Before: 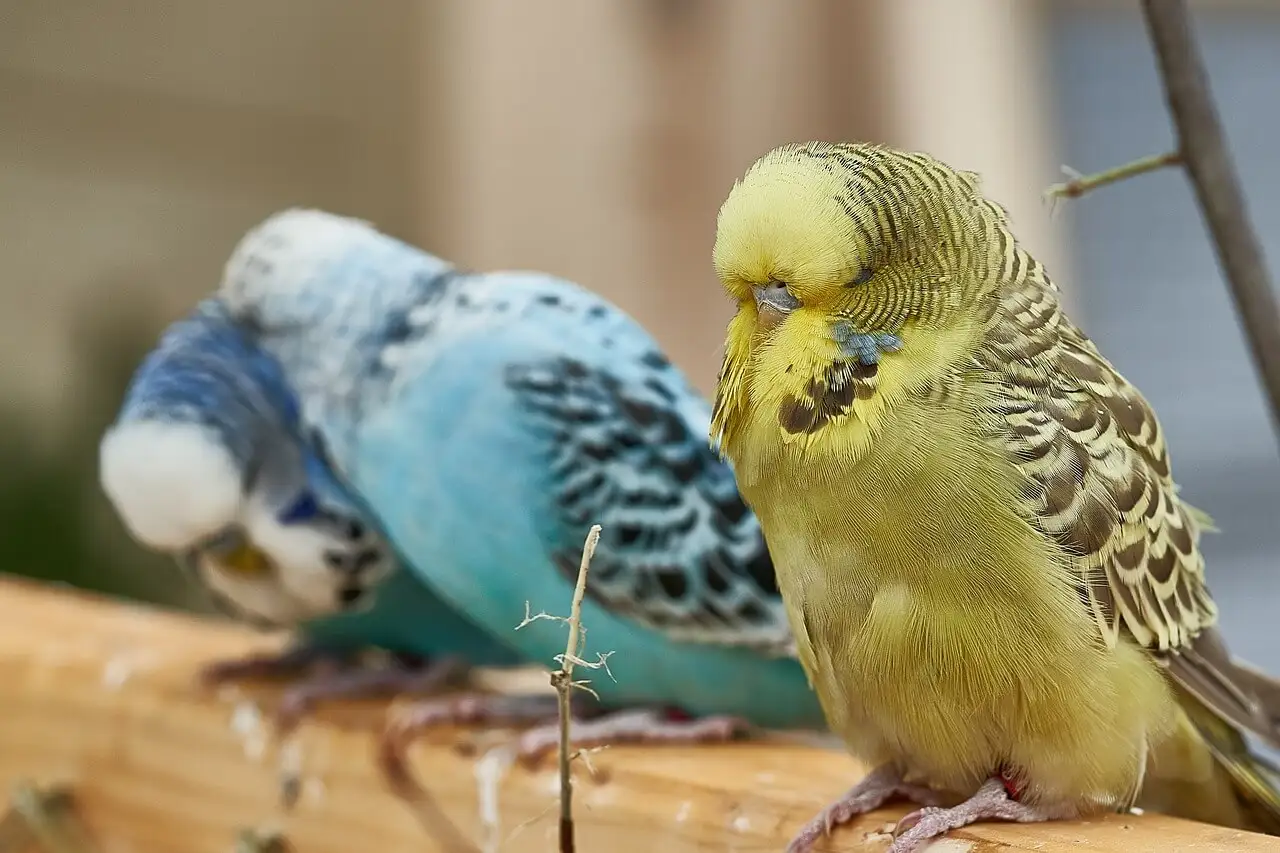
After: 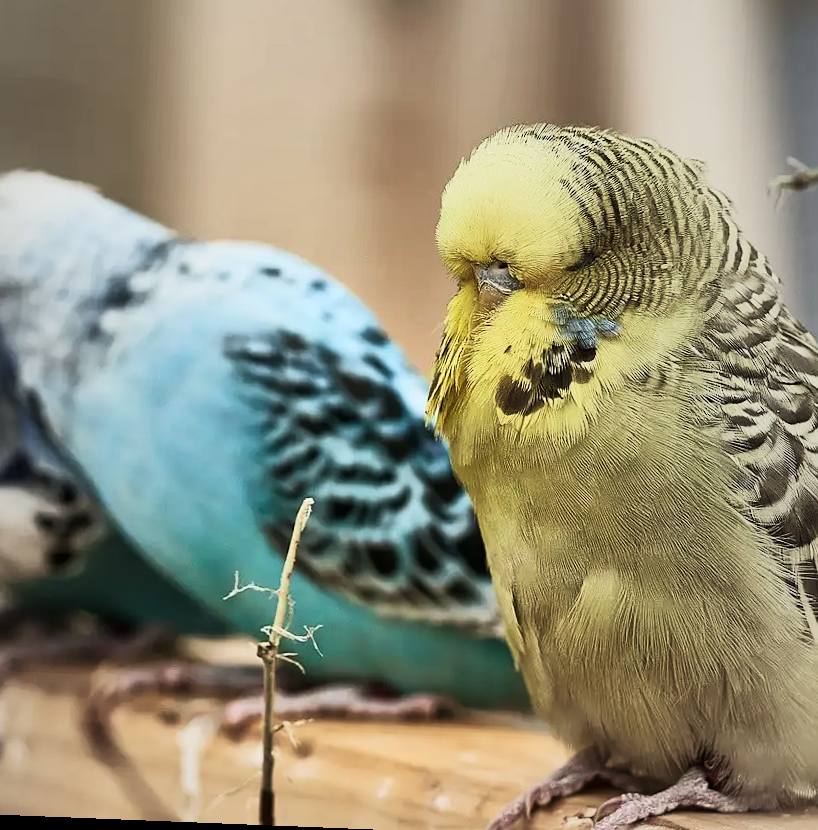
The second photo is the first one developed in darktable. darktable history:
vignetting: fall-off start 18.21%, fall-off radius 137.95%, brightness -0.207, center (-0.078, 0.066), width/height ratio 0.62, shape 0.59
crop and rotate: left 22.918%, top 5.629%, right 14.711%, bottom 2.247%
rotate and perspective: rotation 2.27°, automatic cropping off
tone curve: curves: ch0 [(0, 0) (0.137, 0.063) (0.255, 0.176) (0.502, 0.502) (0.749, 0.839) (1, 1)], color space Lab, linked channels, preserve colors none
contrast brightness saturation: contrast 0.07
tone equalizer: on, module defaults
velvia: on, module defaults
color balance: mode lift, gamma, gain (sRGB), lift [1, 0.99, 1.01, 0.992], gamma [1, 1.037, 0.974, 0.963]
